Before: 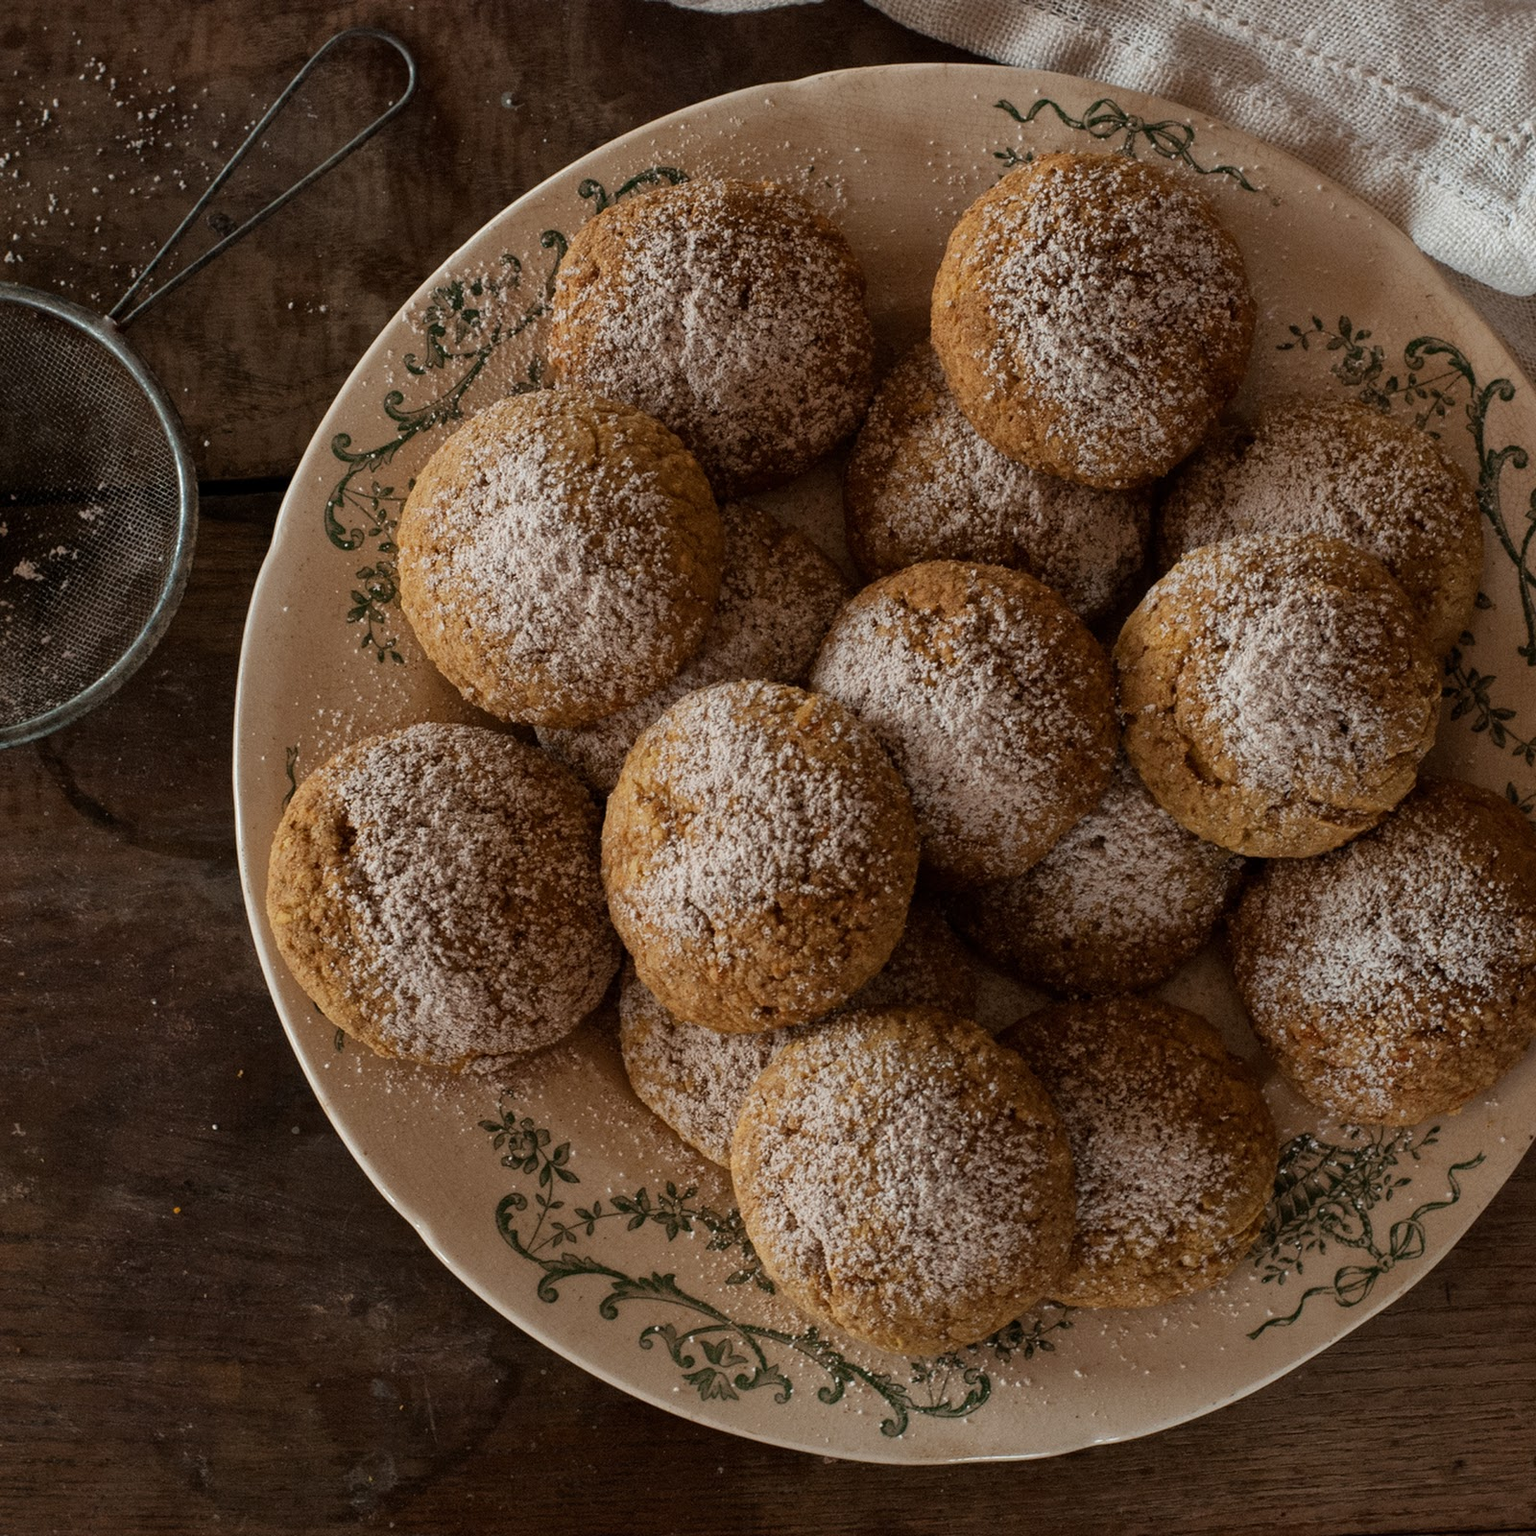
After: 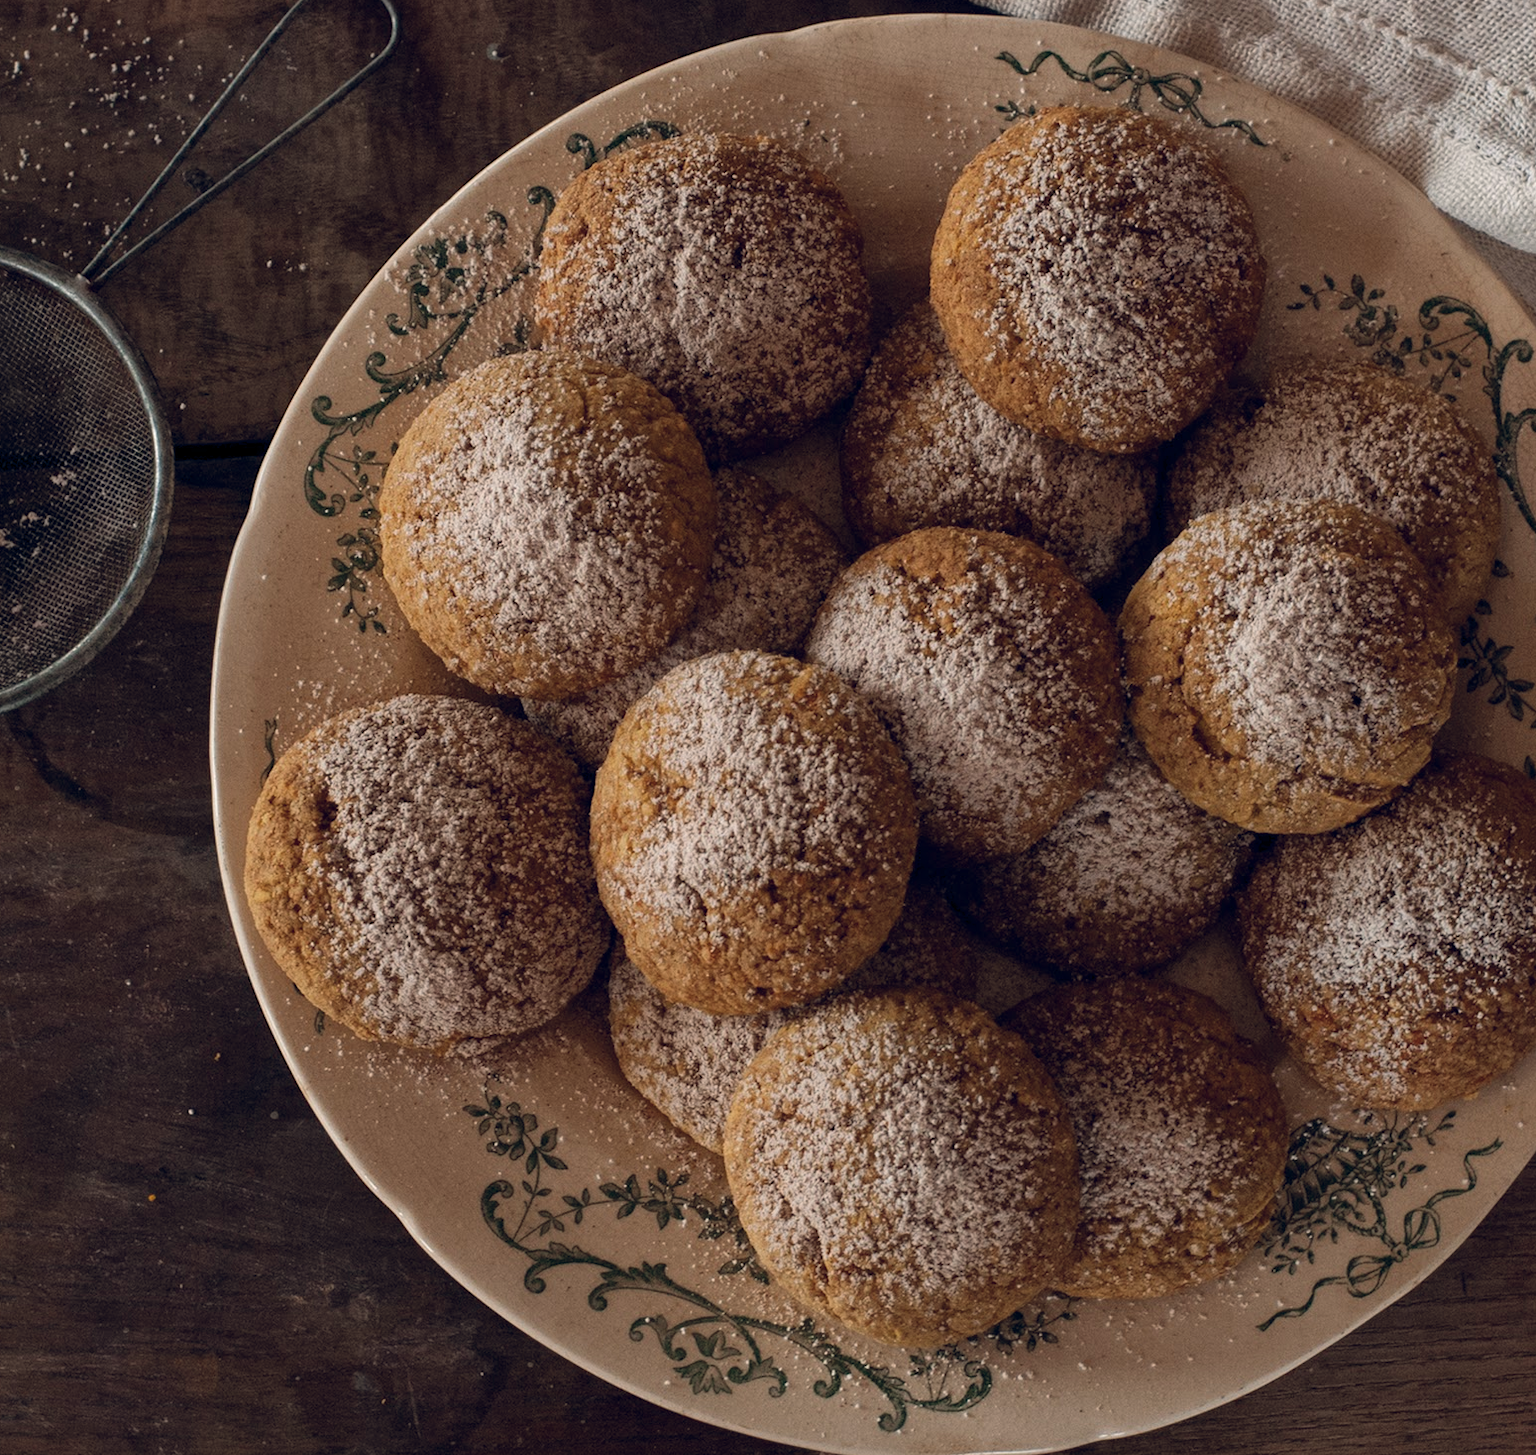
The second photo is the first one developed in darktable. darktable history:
color balance rgb: shadows lift › hue 87.51°, highlights gain › chroma 1.62%, highlights gain › hue 55.1°, global offset › chroma 0.1%, global offset › hue 253.66°, linear chroma grading › global chroma 0.5%
white balance: emerald 1
crop: left 1.964%, top 3.251%, right 1.122%, bottom 4.933%
